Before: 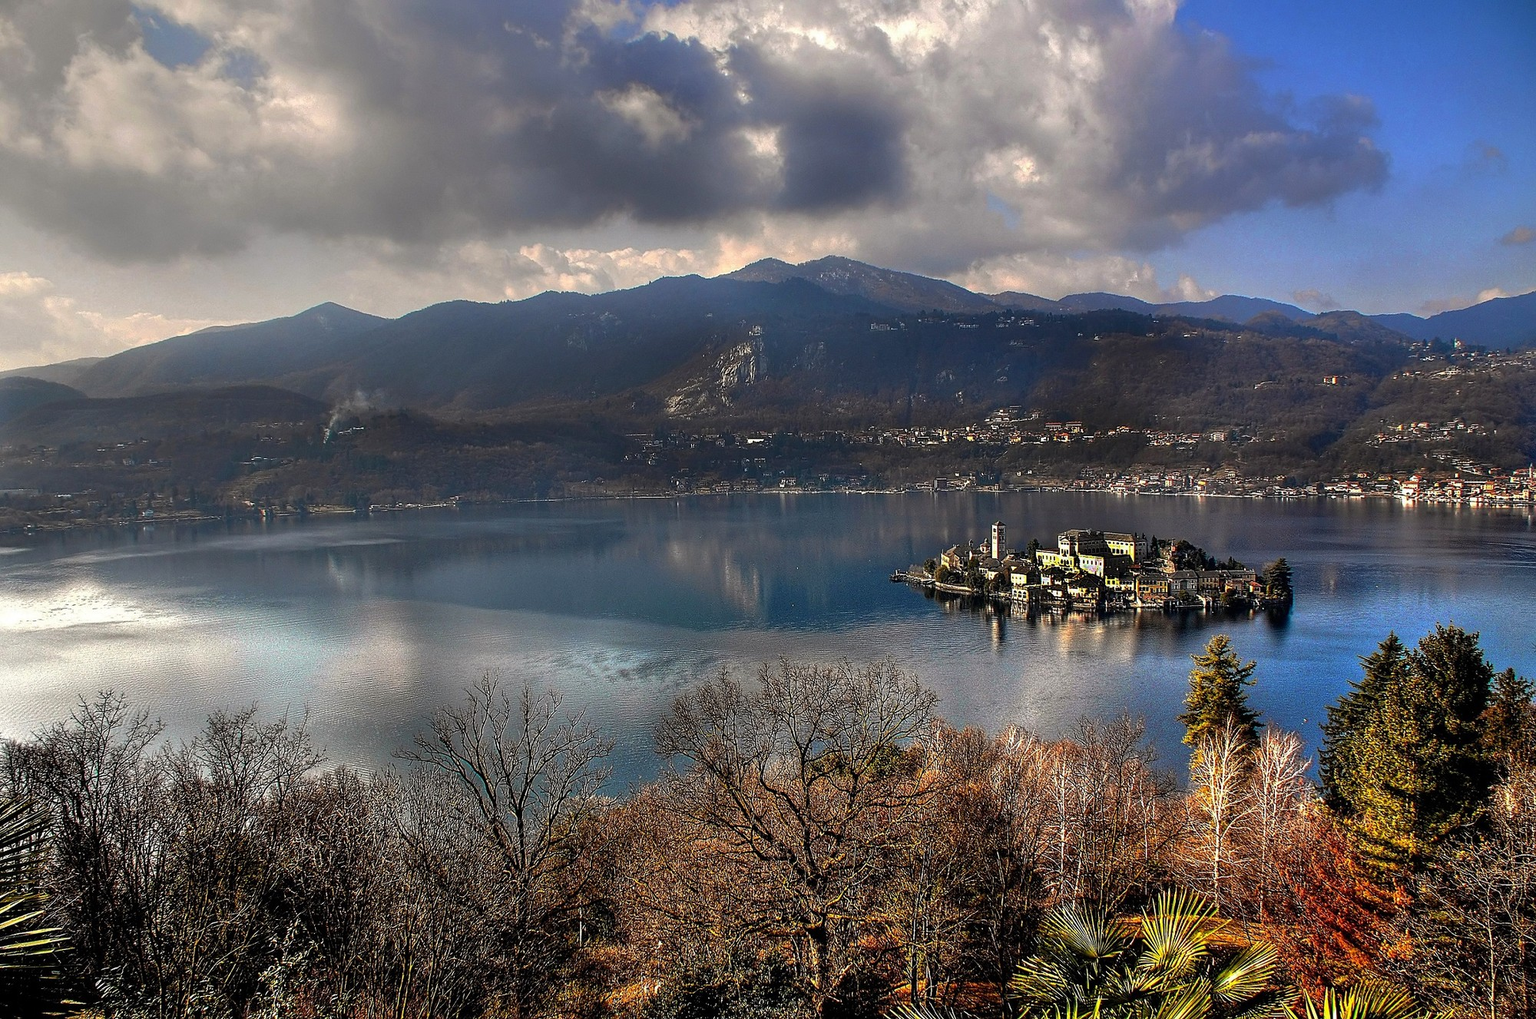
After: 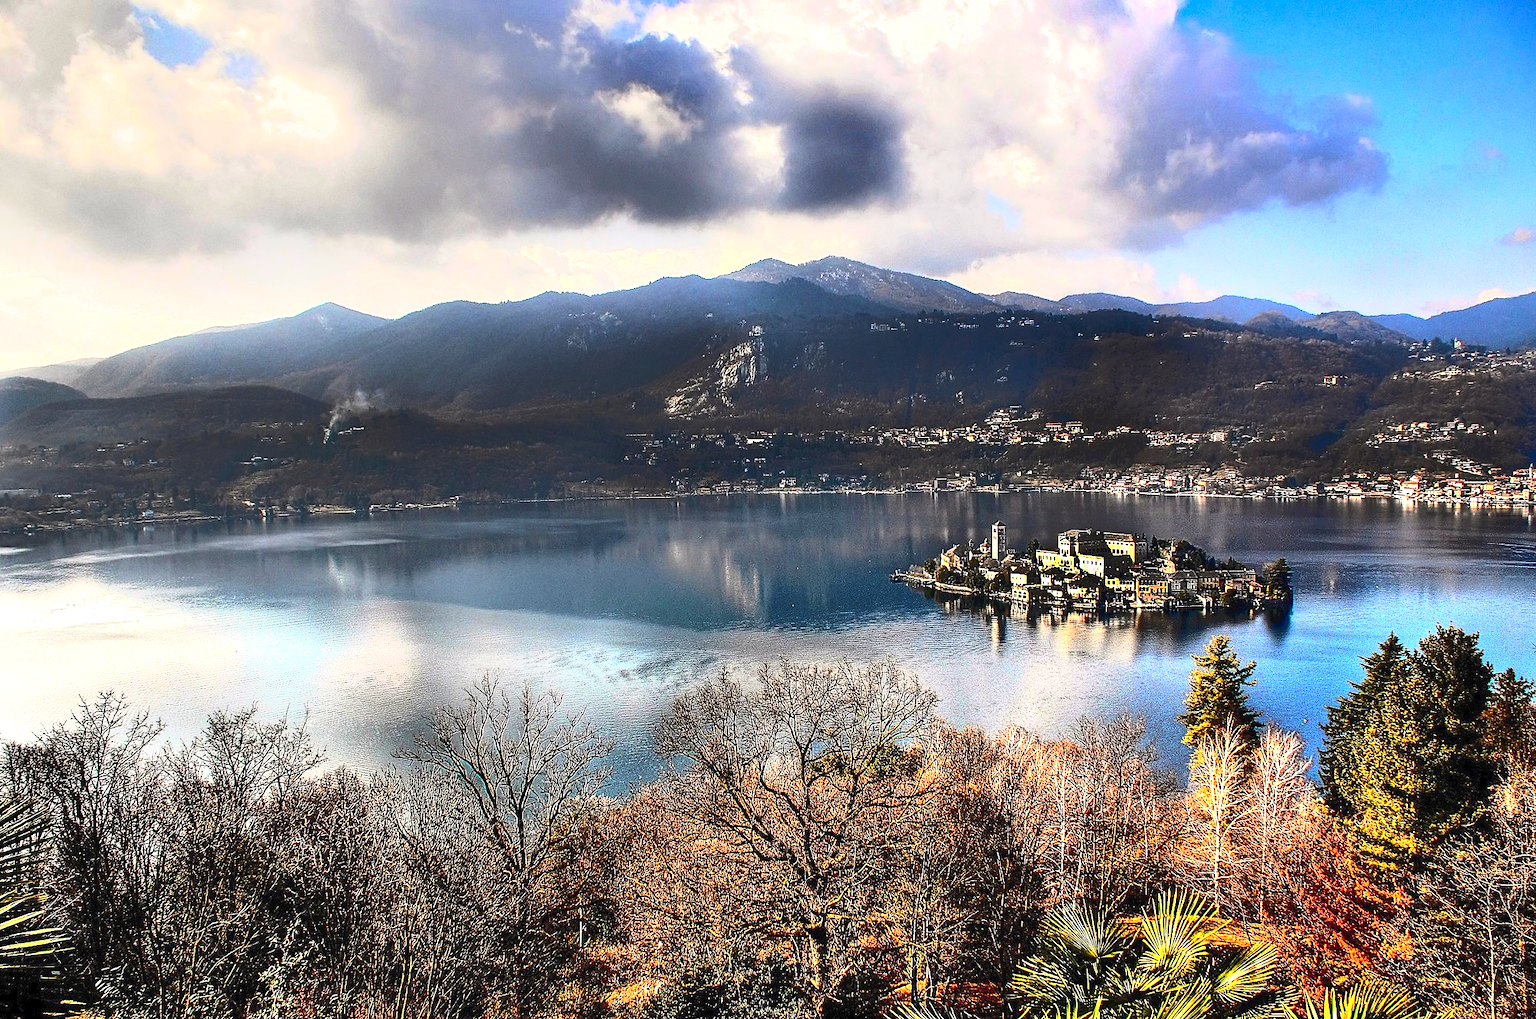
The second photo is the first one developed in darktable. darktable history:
tone curve: curves: ch0 [(0, 0) (0.003, 0.037) (0.011, 0.061) (0.025, 0.104) (0.044, 0.145) (0.069, 0.145) (0.1, 0.127) (0.136, 0.175) (0.177, 0.207) (0.224, 0.252) (0.277, 0.341) (0.335, 0.446) (0.399, 0.554) (0.468, 0.658) (0.543, 0.757) (0.623, 0.843) (0.709, 0.919) (0.801, 0.958) (0.898, 0.975) (1, 1)], color space Lab, linked channels, preserve colors none
shadows and highlights: soften with gaussian
tone equalizer: -8 EV -1.11 EV, -7 EV -1.03 EV, -6 EV -0.88 EV, -5 EV -0.574 EV, -3 EV 0.61 EV, -2 EV 0.859 EV, -1 EV 1 EV, +0 EV 1.07 EV, edges refinement/feathering 500, mask exposure compensation -1.57 EV, preserve details guided filter
